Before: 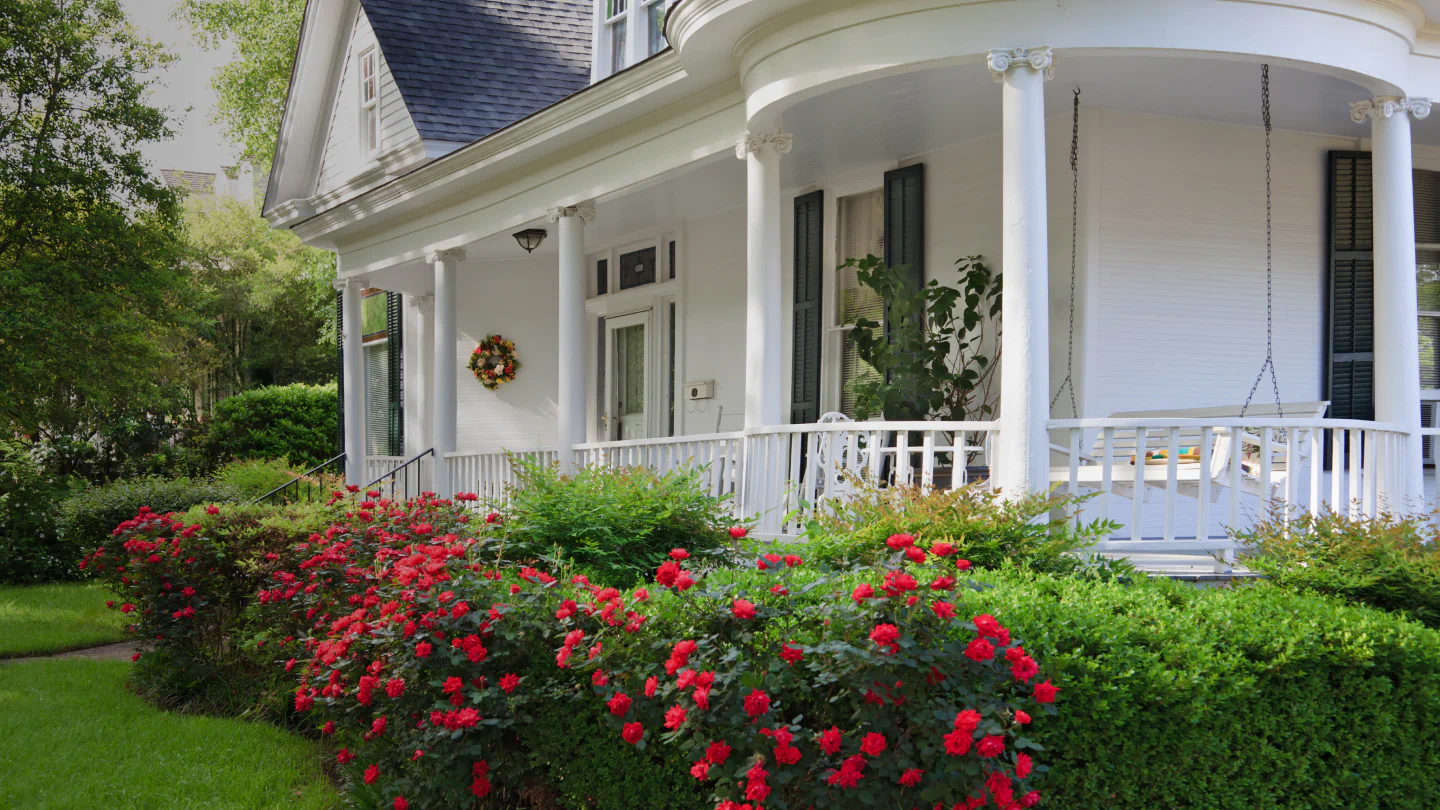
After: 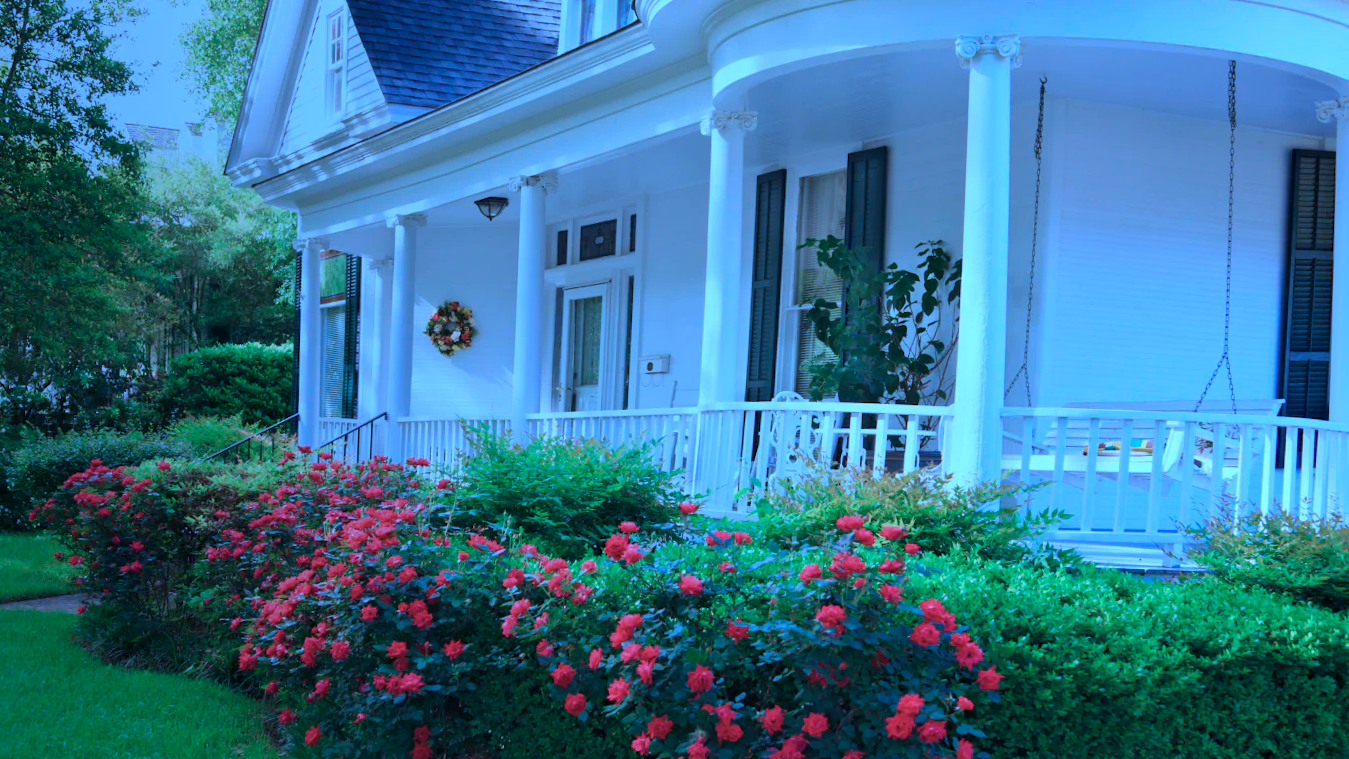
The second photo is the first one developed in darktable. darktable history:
color calibration: gray › normalize channels true, illuminant as shot in camera, x 0.463, y 0.418, temperature 2695.76 K, gamut compression 0.004
crop and rotate: angle -2.18°
